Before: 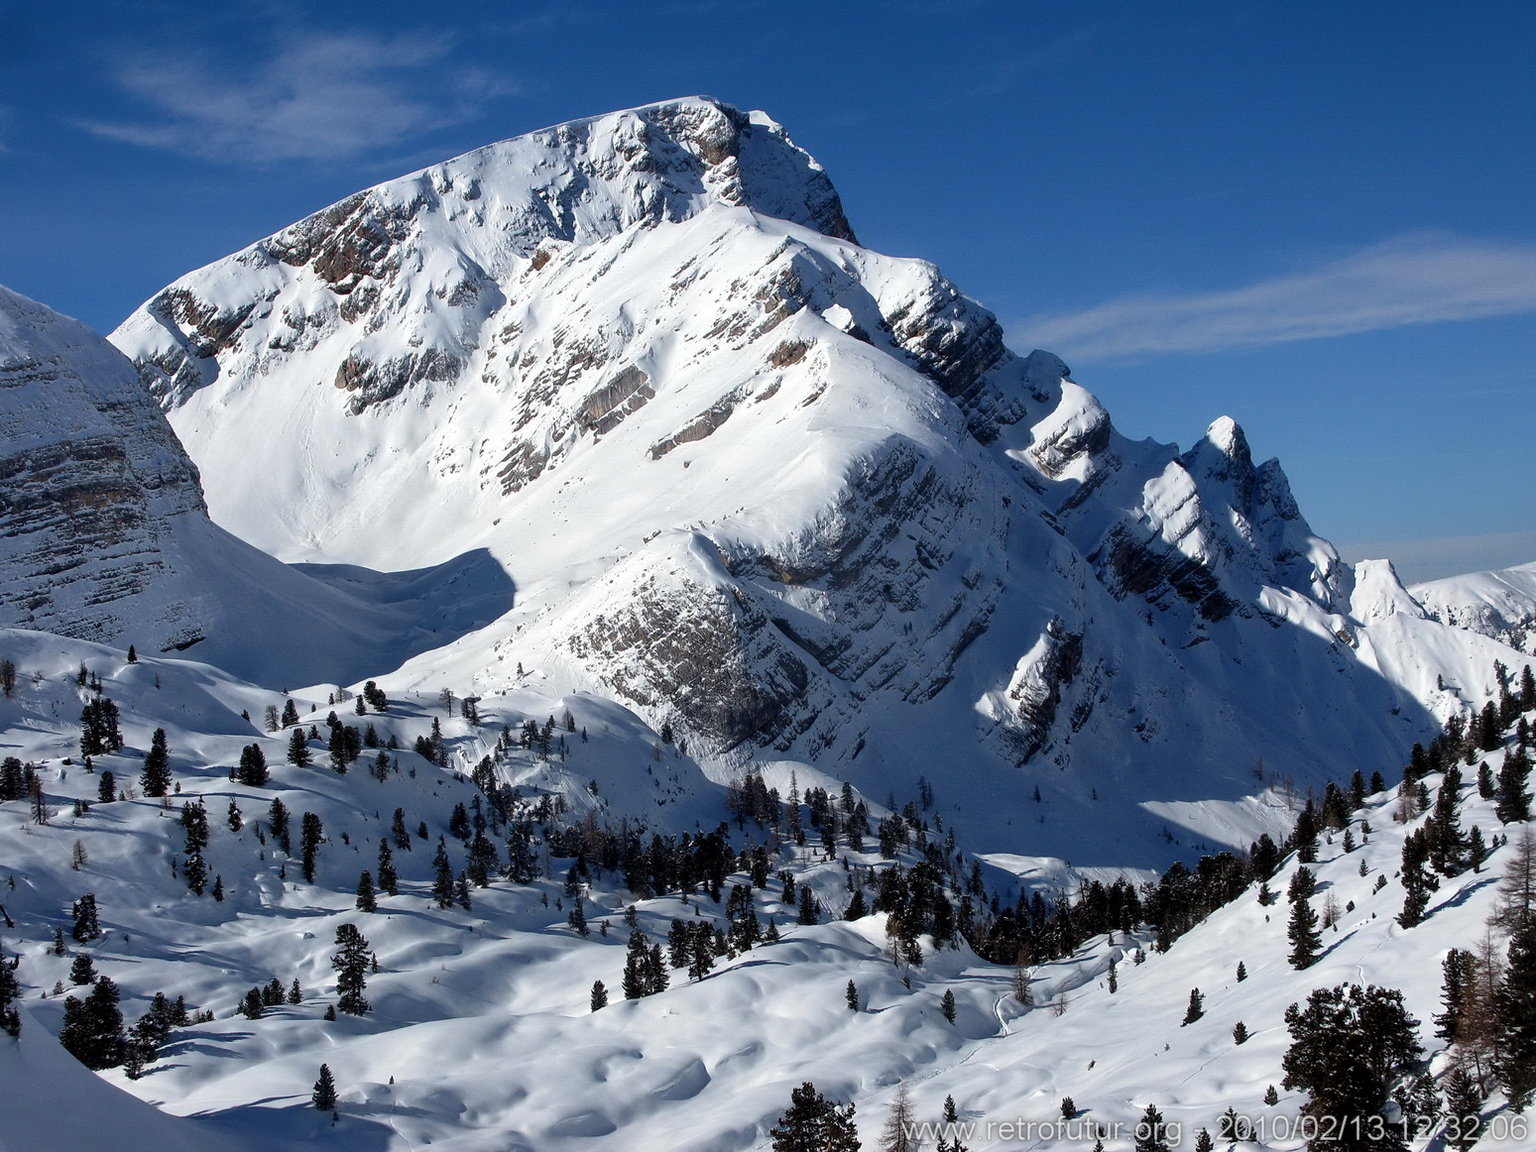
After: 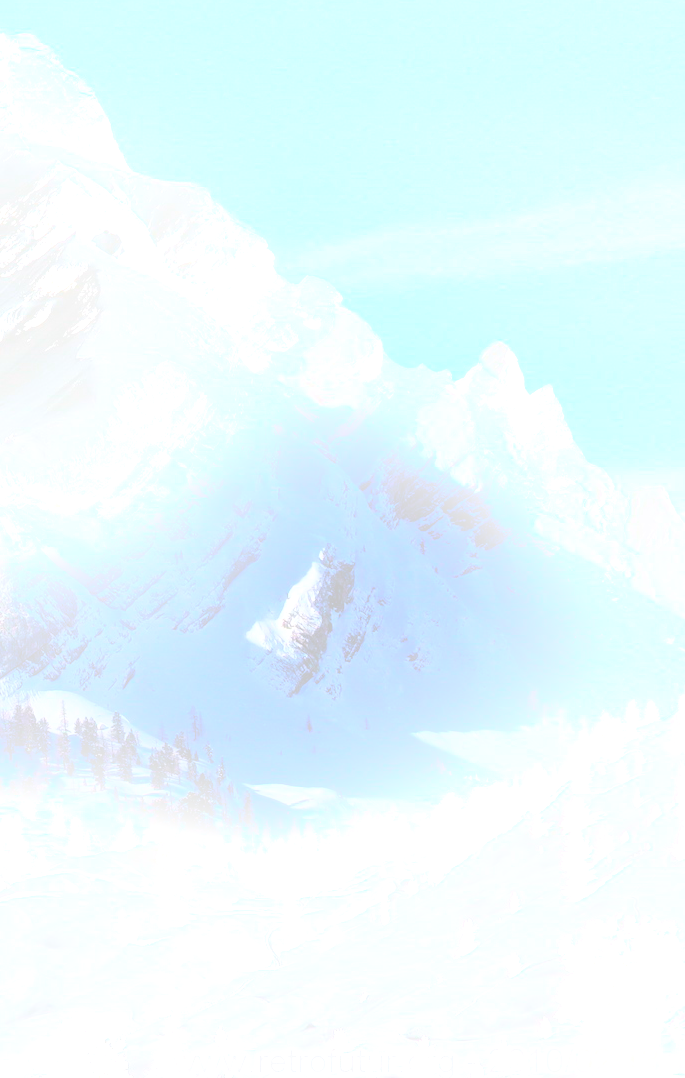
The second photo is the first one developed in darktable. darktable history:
tone curve: curves: ch0 [(0, 0) (0.082, 0.02) (0.129, 0.078) (0.275, 0.301) (0.67, 0.809) (1, 1)], color space Lab, linked channels, preserve colors none
exposure: black level correction -0.005, exposure 0.622 EV, compensate highlight preservation false
crop: left 47.628%, top 6.643%, right 7.874%
bloom: size 25%, threshold 5%, strength 90%
